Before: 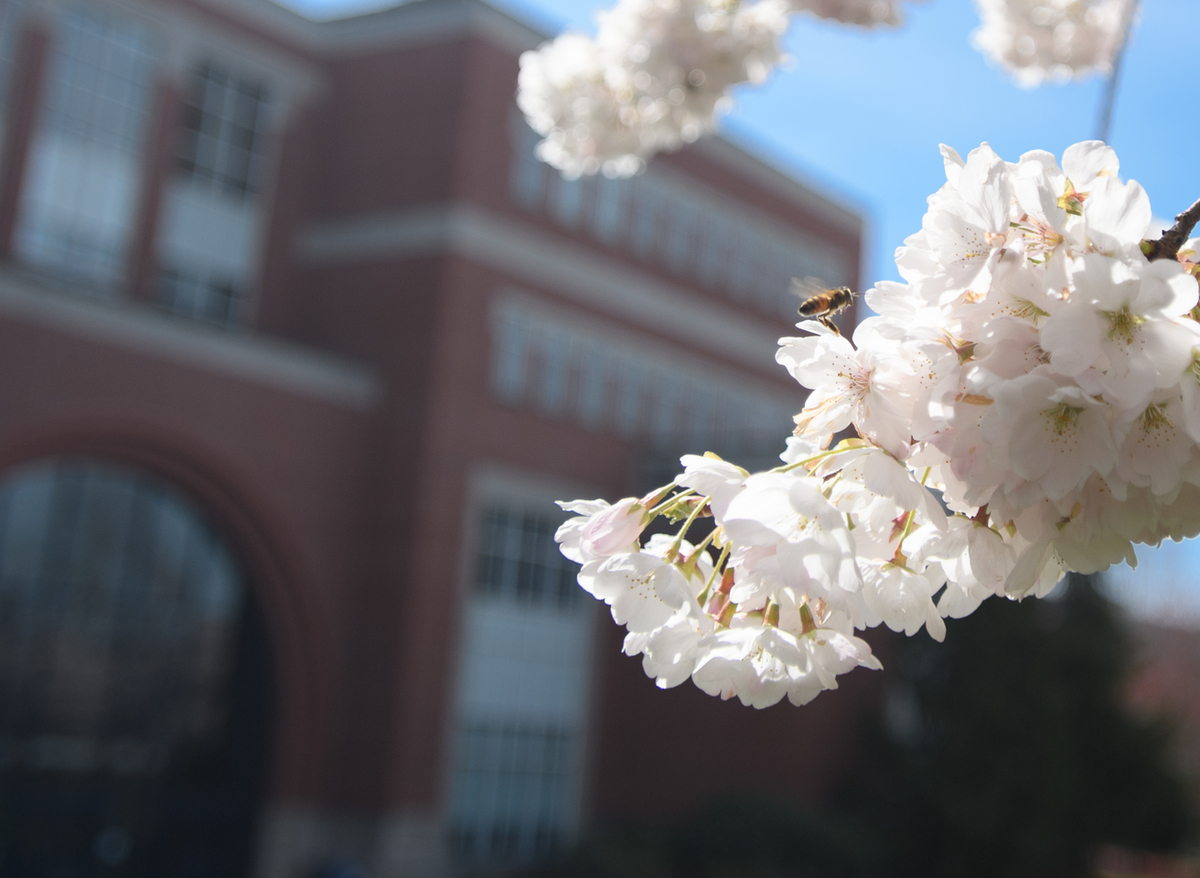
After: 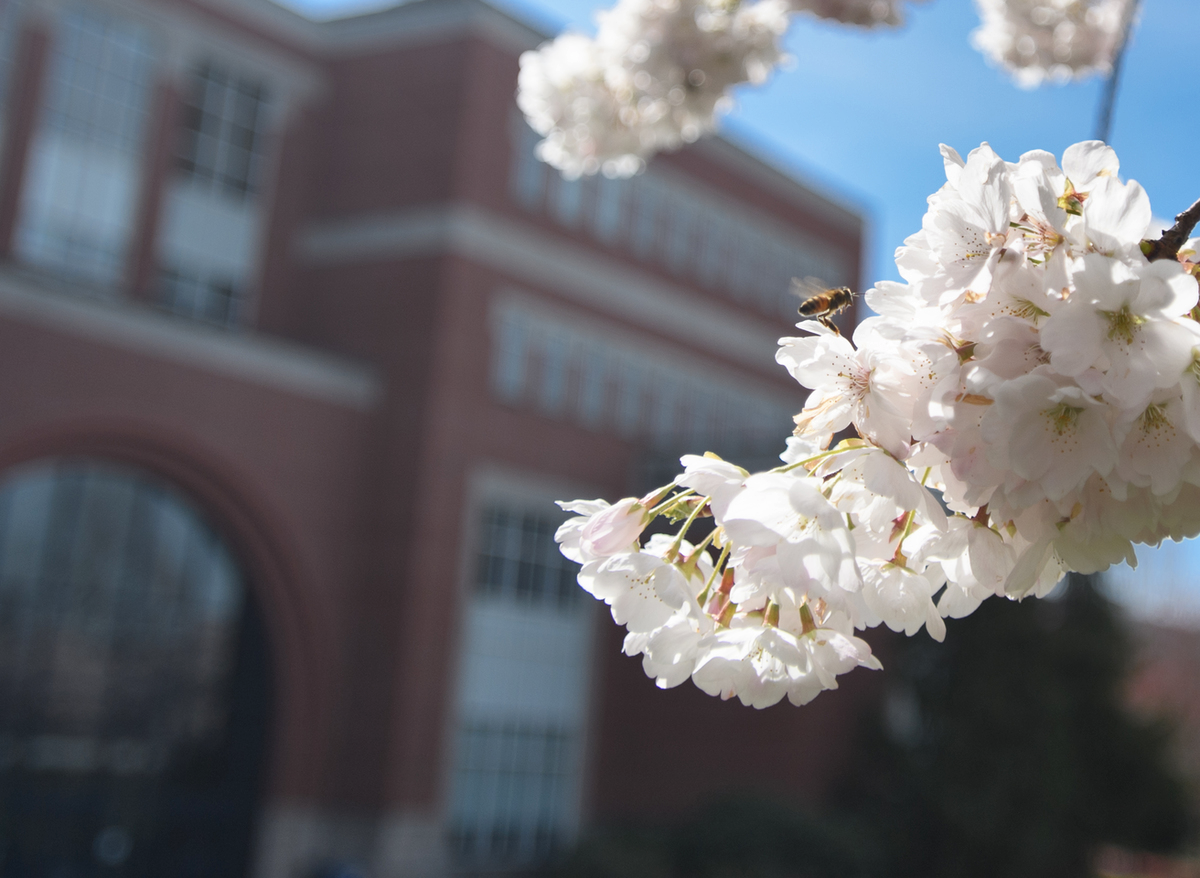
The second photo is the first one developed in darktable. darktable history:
shadows and highlights: shadows 39.28, highlights -55.87, shadows color adjustment 97.66%, low approximation 0.01, soften with gaussian
